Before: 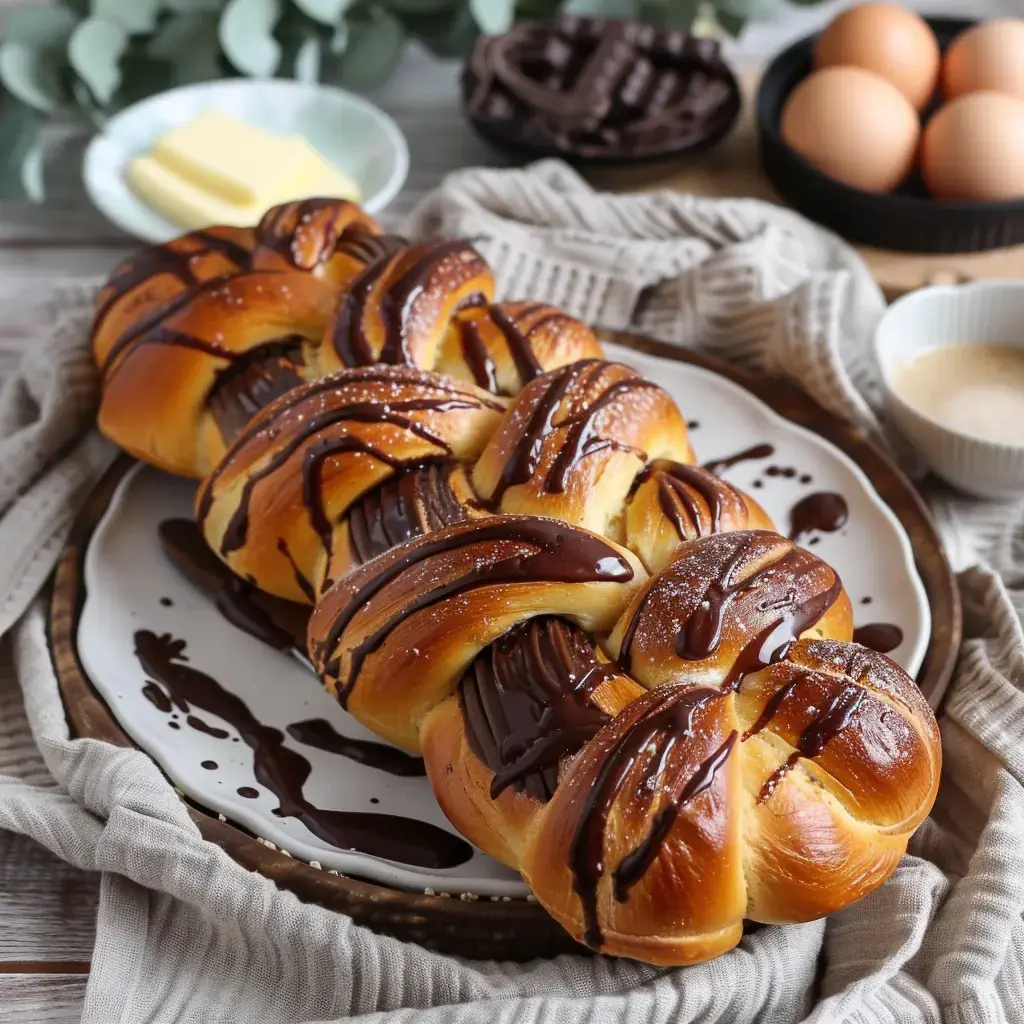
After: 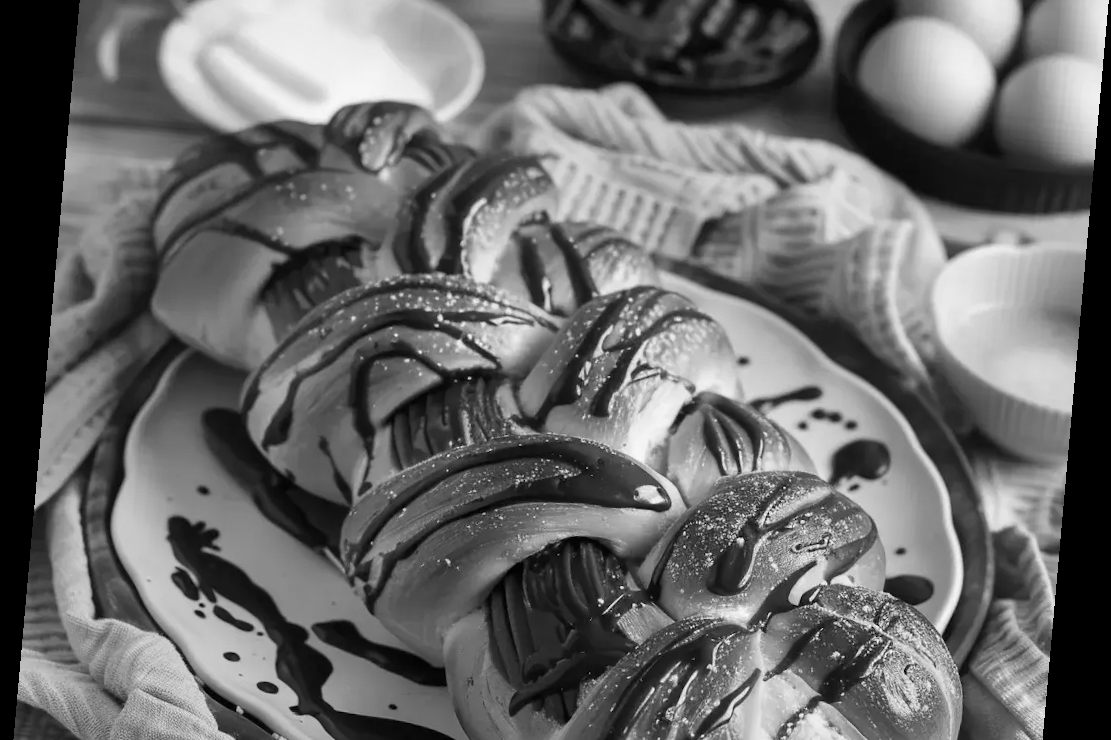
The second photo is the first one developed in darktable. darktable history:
rotate and perspective: rotation 5.12°, automatic cropping off
crop: top 11.166%, bottom 22.168%
monochrome: a 26.22, b 42.67, size 0.8
exposure: exposure 0.127 EV, compensate highlight preservation false
